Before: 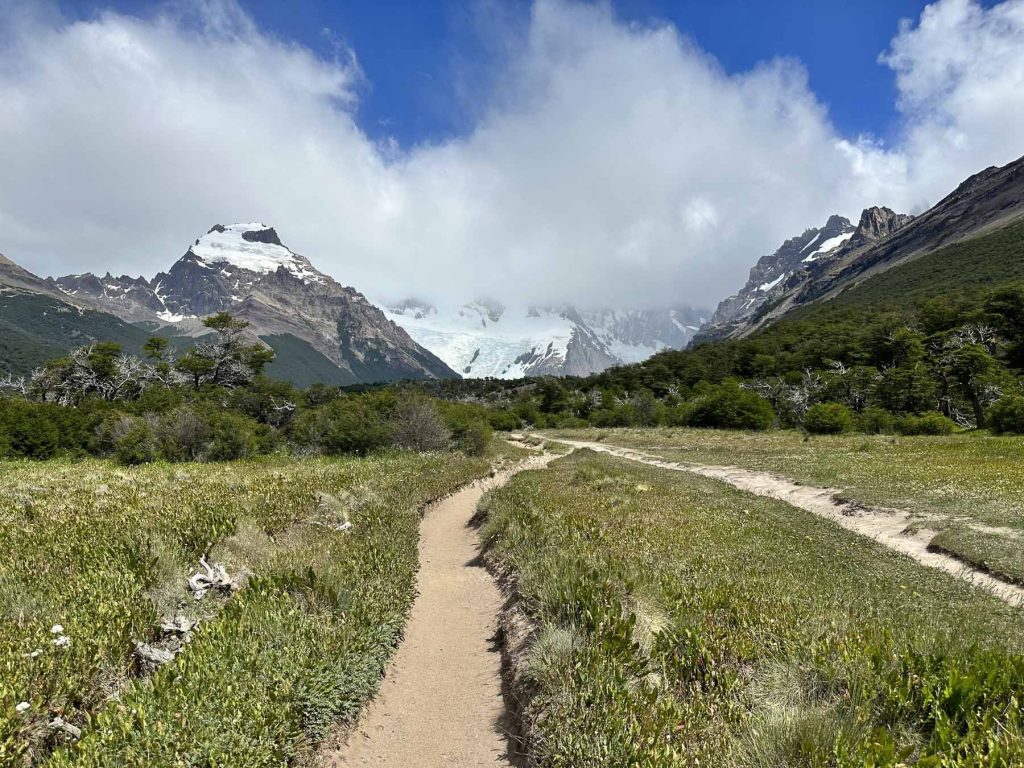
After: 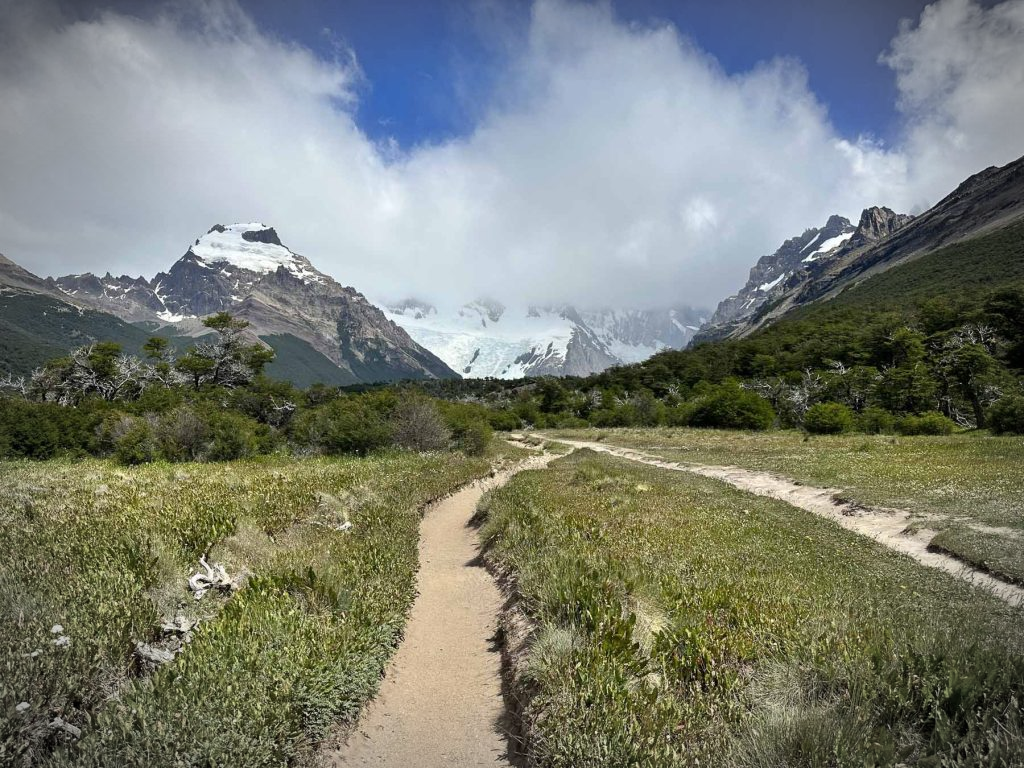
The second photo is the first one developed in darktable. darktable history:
vignetting: brightness -0.616, saturation -0.678, automatic ratio true
